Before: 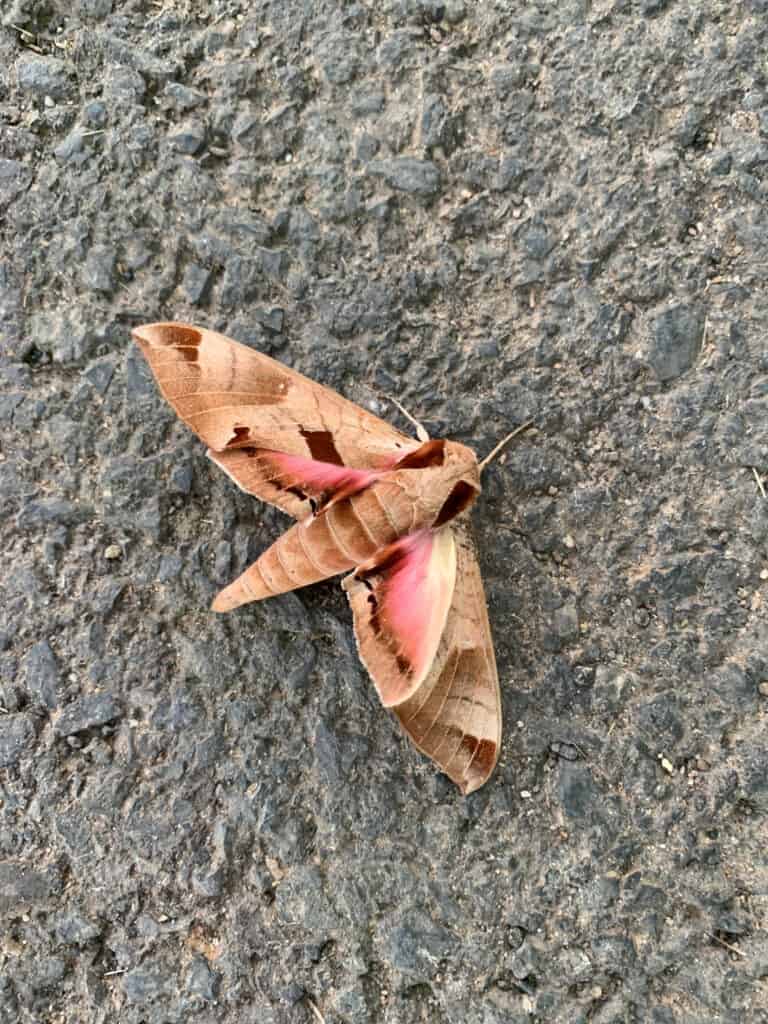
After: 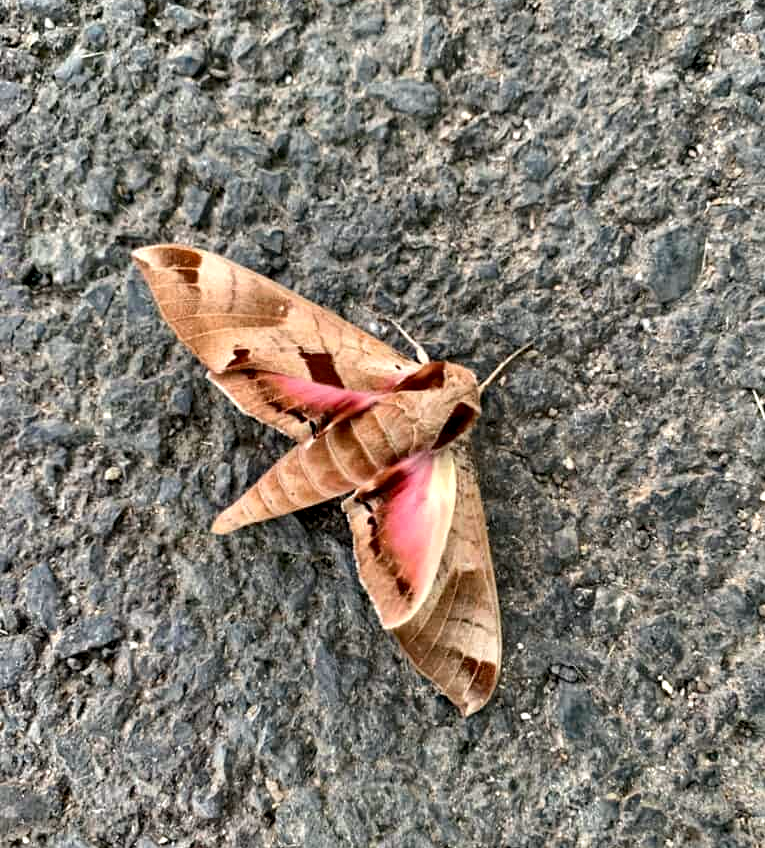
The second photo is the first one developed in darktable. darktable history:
crop: top 7.625%, bottom 8.027%
haze removal: compatibility mode true, adaptive false
contrast equalizer: y [[0.586, 0.584, 0.576, 0.565, 0.552, 0.539], [0.5 ×6], [0.97, 0.959, 0.919, 0.859, 0.789, 0.717], [0 ×6], [0 ×6]]
